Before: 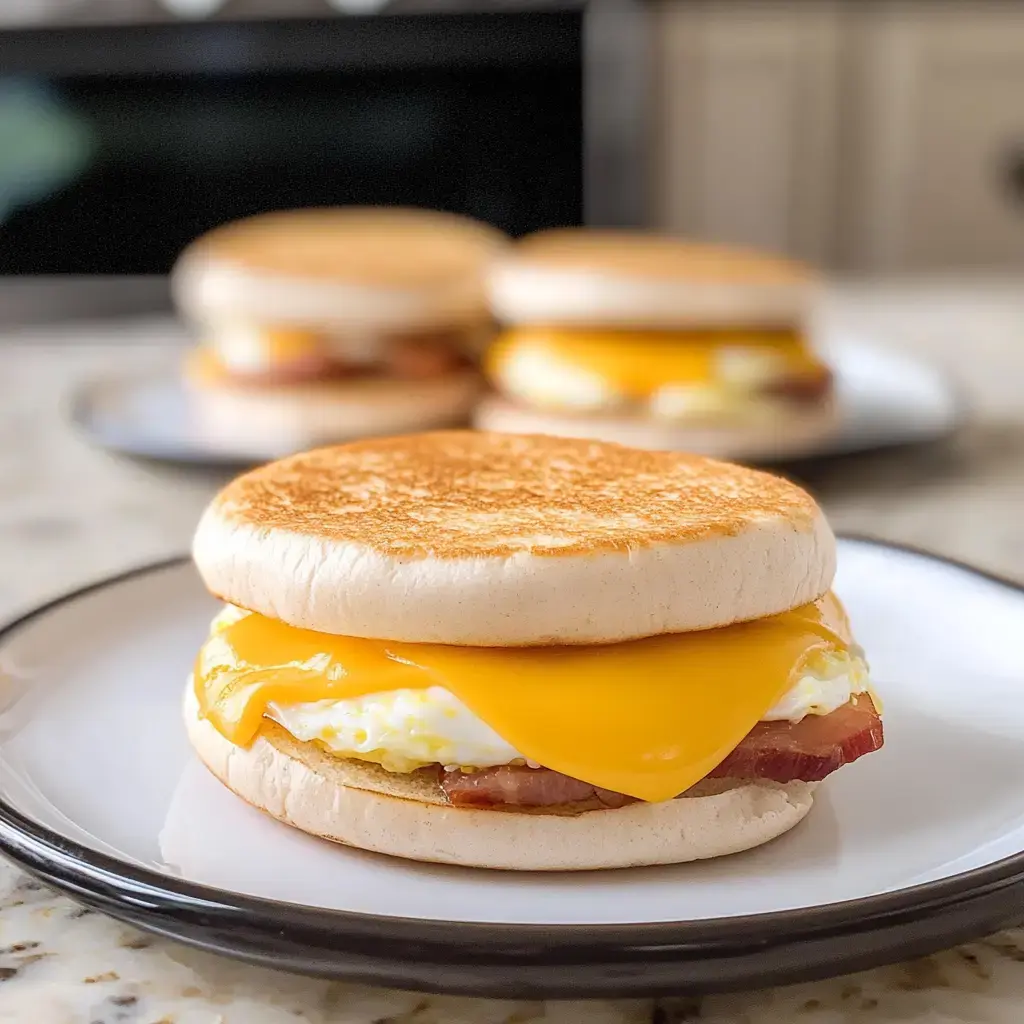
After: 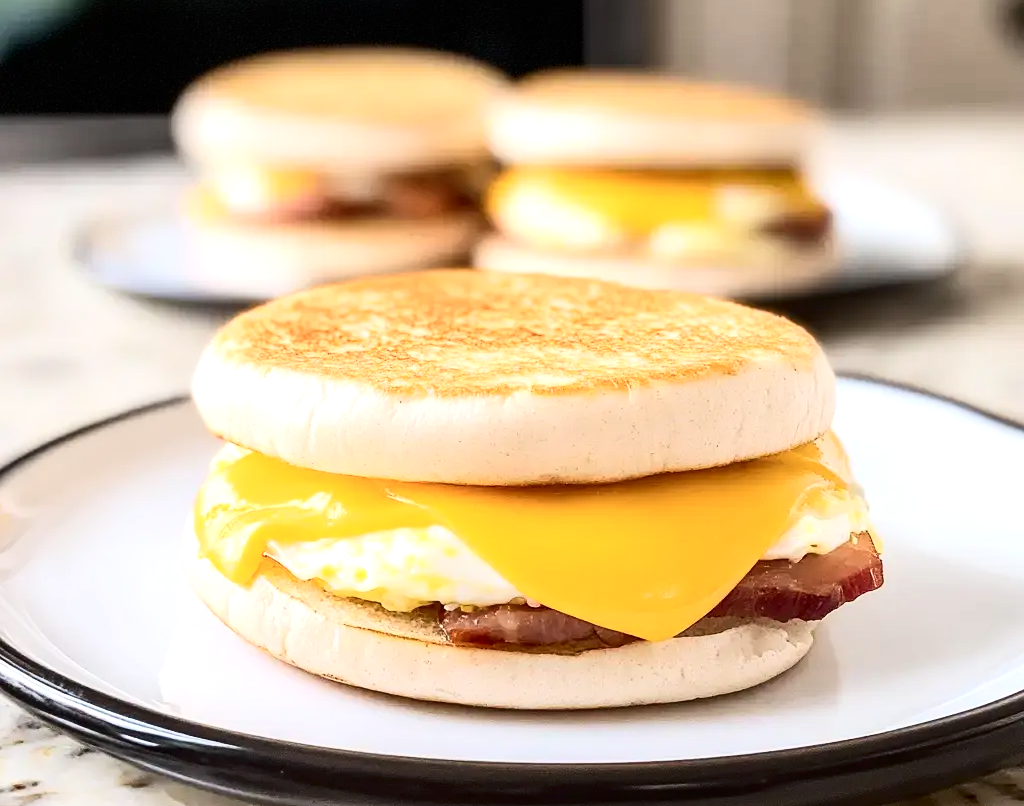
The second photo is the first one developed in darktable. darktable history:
tone equalizer: -8 EV -0.441 EV, -7 EV -0.4 EV, -6 EV -0.295 EV, -5 EV -0.185 EV, -3 EV 0.236 EV, -2 EV 0.312 EV, -1 EV 0.383 EV, +0 EV 0.406 EV
contrast brightness saturation: contrast 0.276
crop and rotate: top 15.79%, bottom 5.459%
